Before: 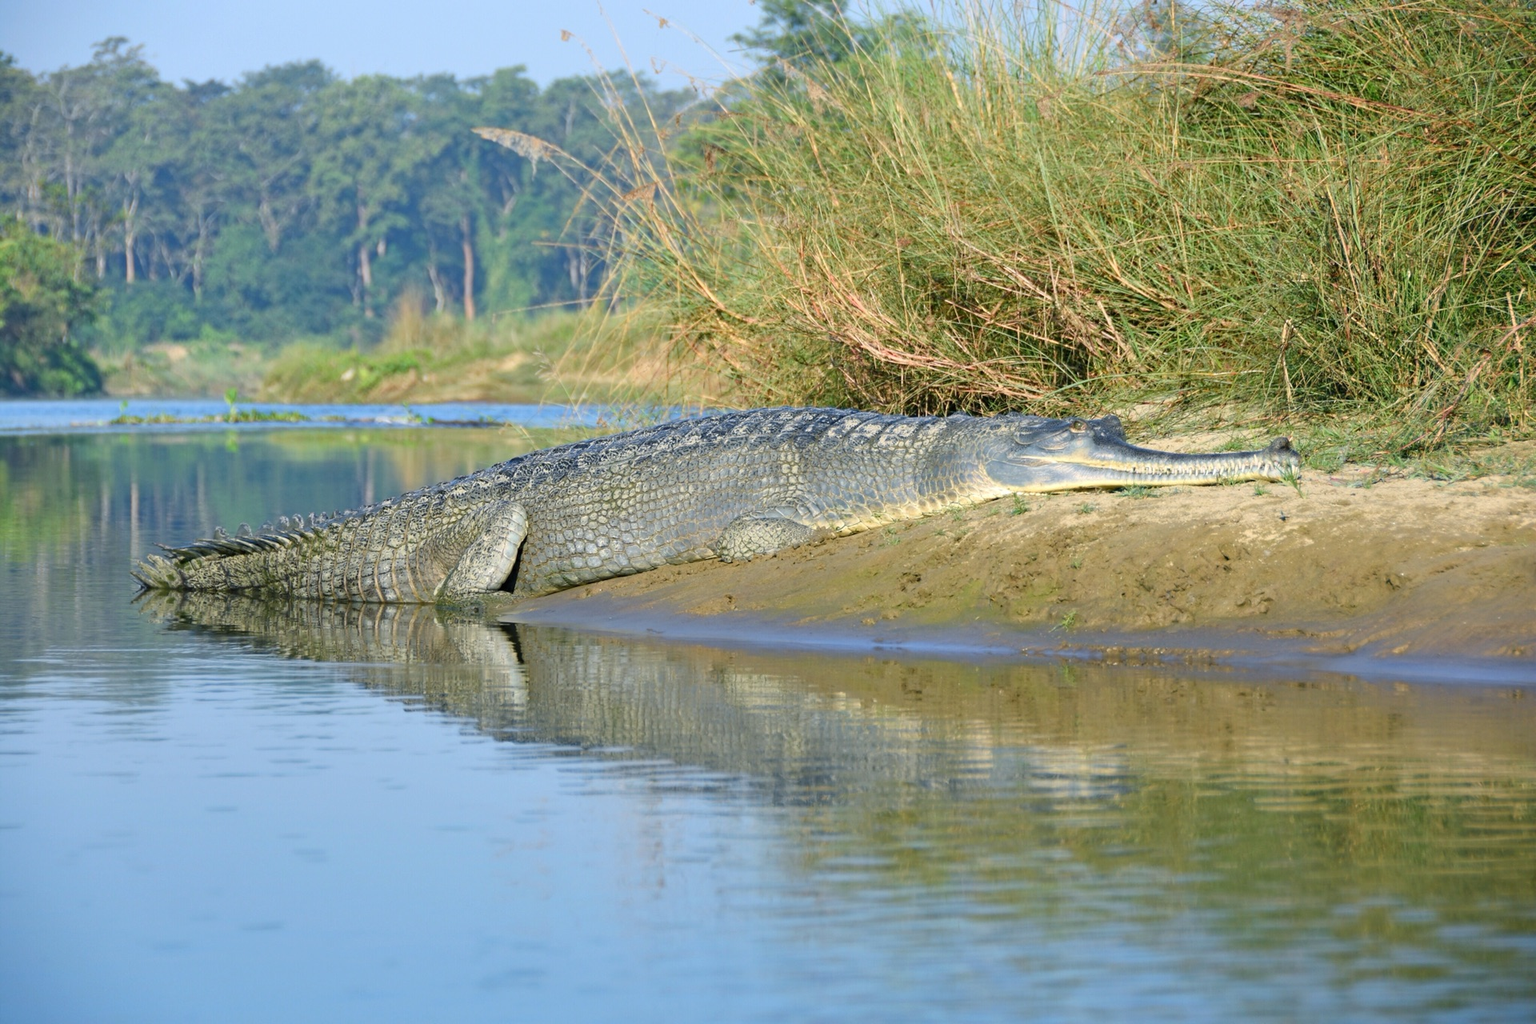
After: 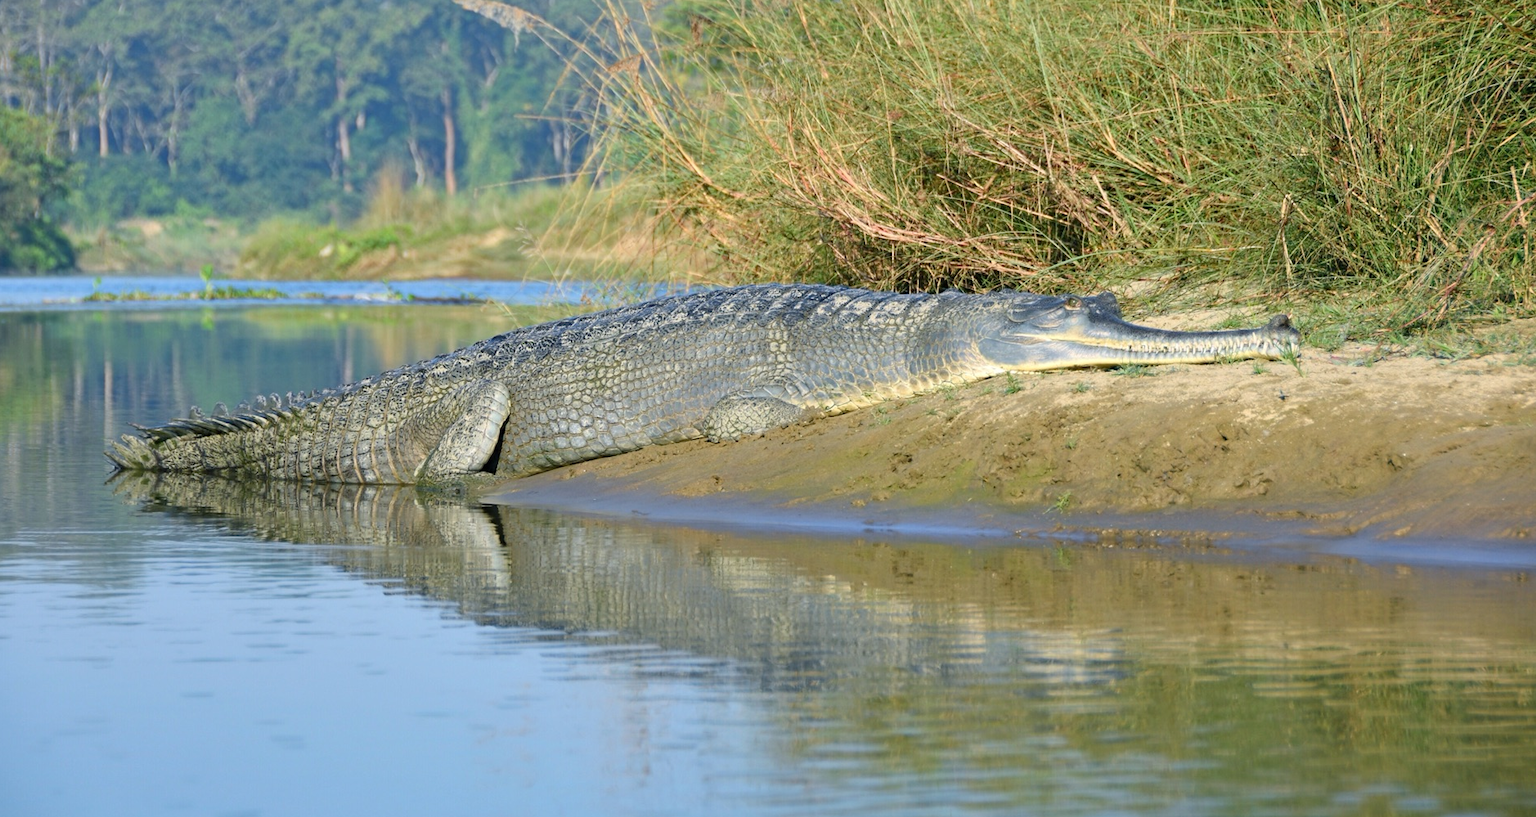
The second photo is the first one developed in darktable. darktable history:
crop and rotate: left 1.927%, top 12.663%, right 0.214%, bottom 9.14%
